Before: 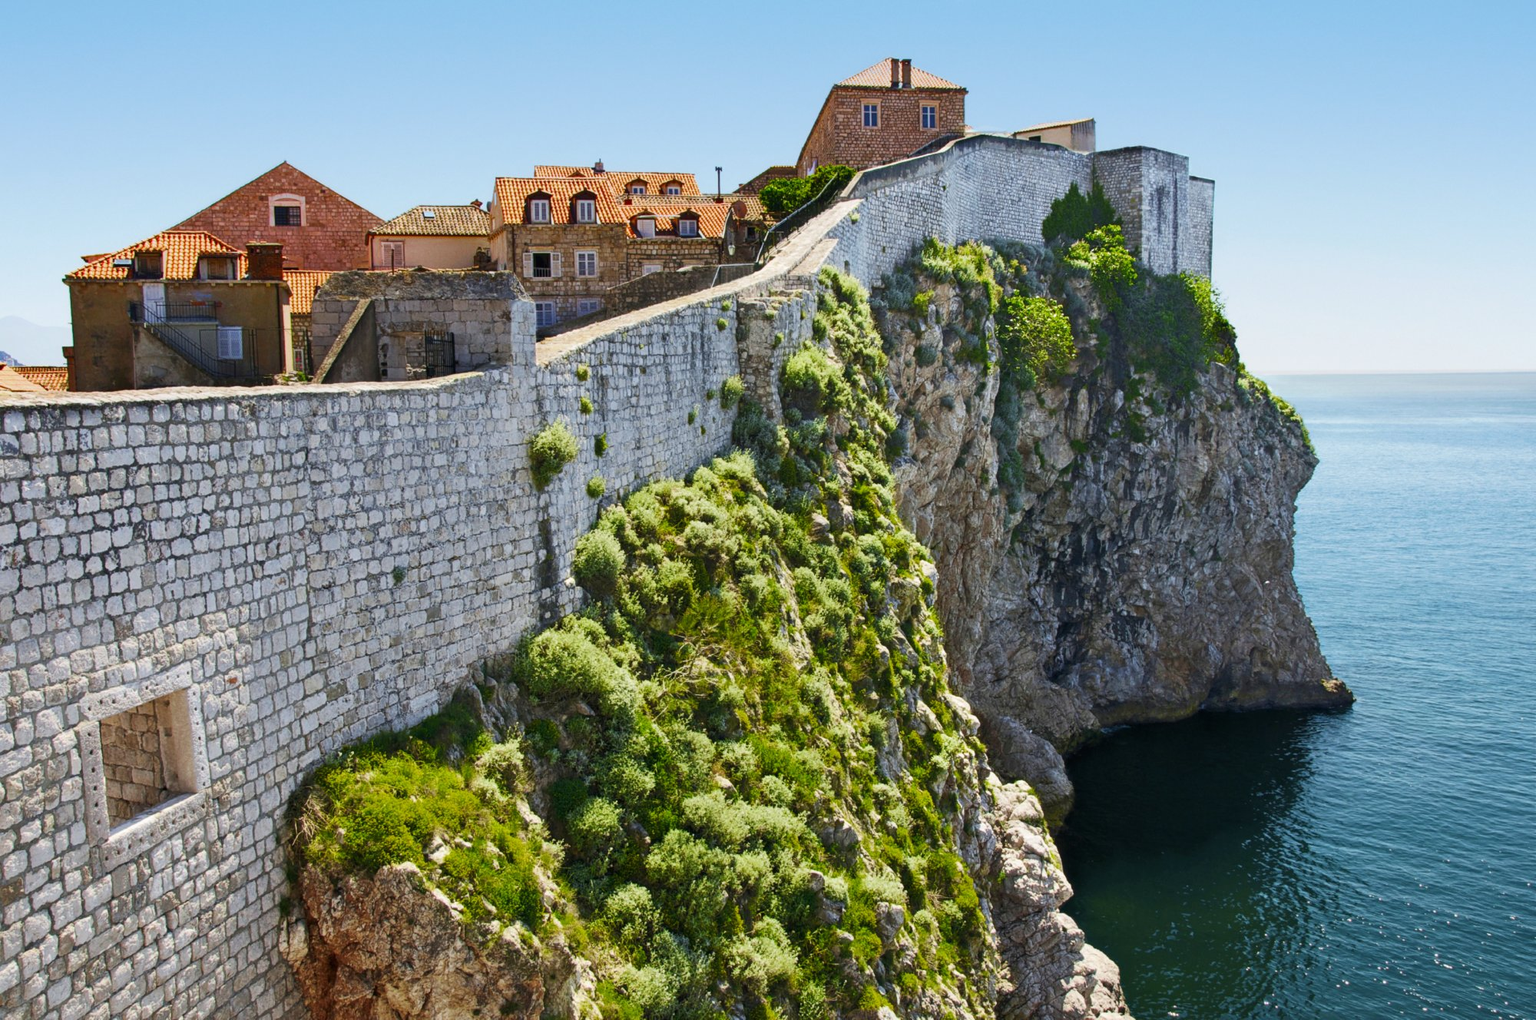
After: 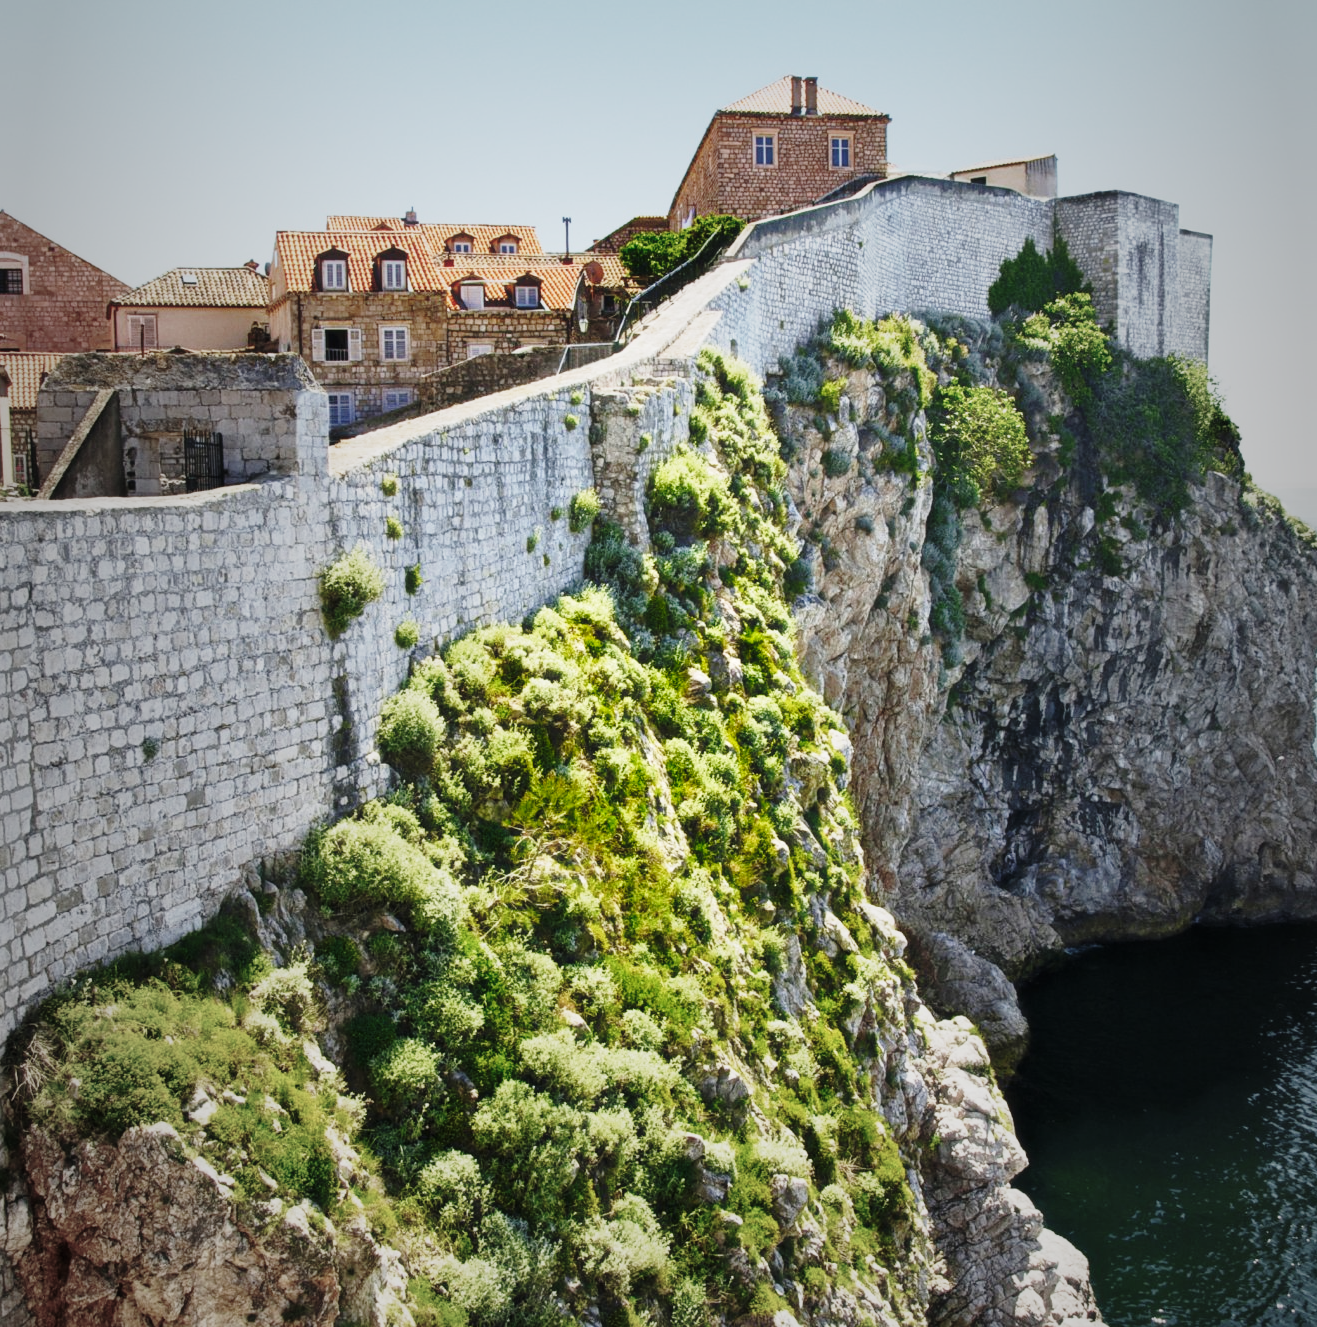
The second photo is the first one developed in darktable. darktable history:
vignetting: fall-off start 18.56%, fall-off radius 137.51%, width/height ratio 0.627, shape 0.598
haze removal: strength -0.056, adaptive false
base curve: curves: ch0 [(0, 0) (0.028, 0.03) (0.121, 0.232) (0.46, 0.748) (0.859, 0.968) (1, 1)], preserve colors none
crop and rotate: left 18.484%, right 15.635%
